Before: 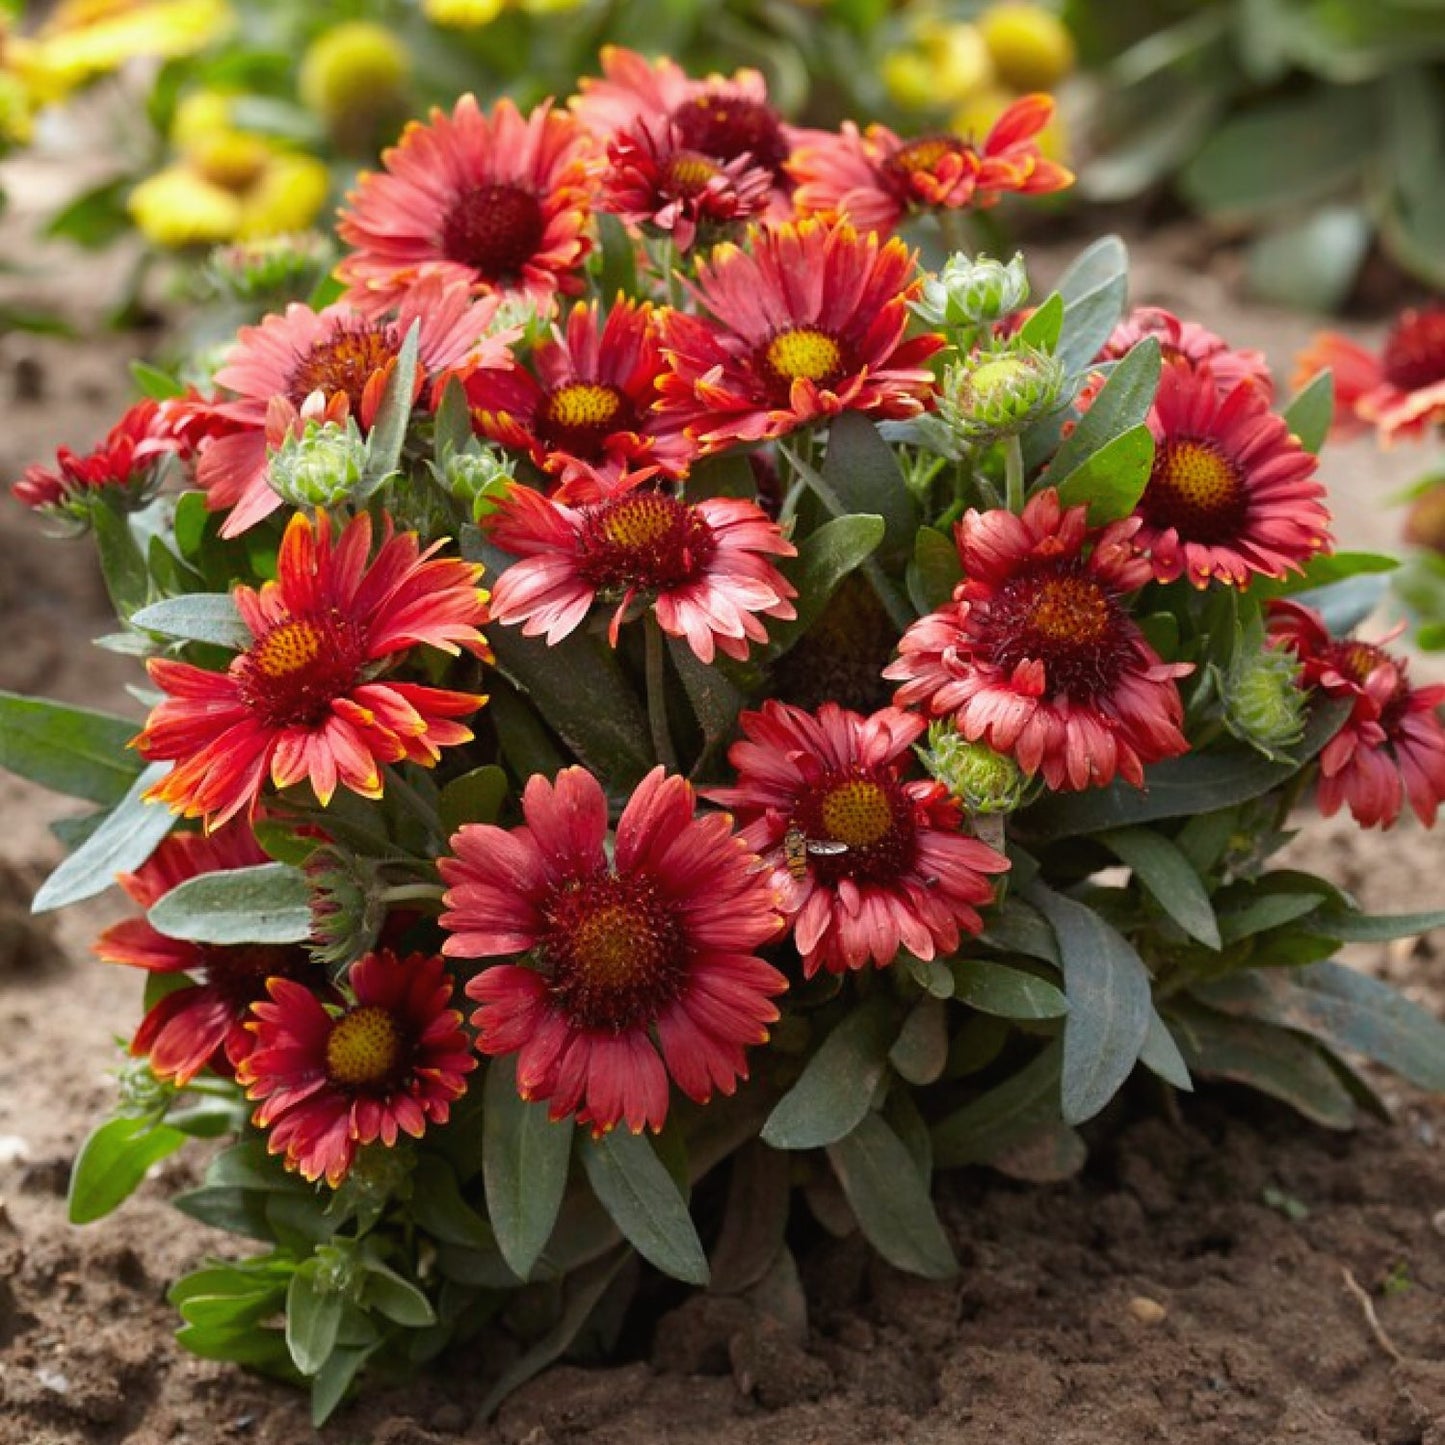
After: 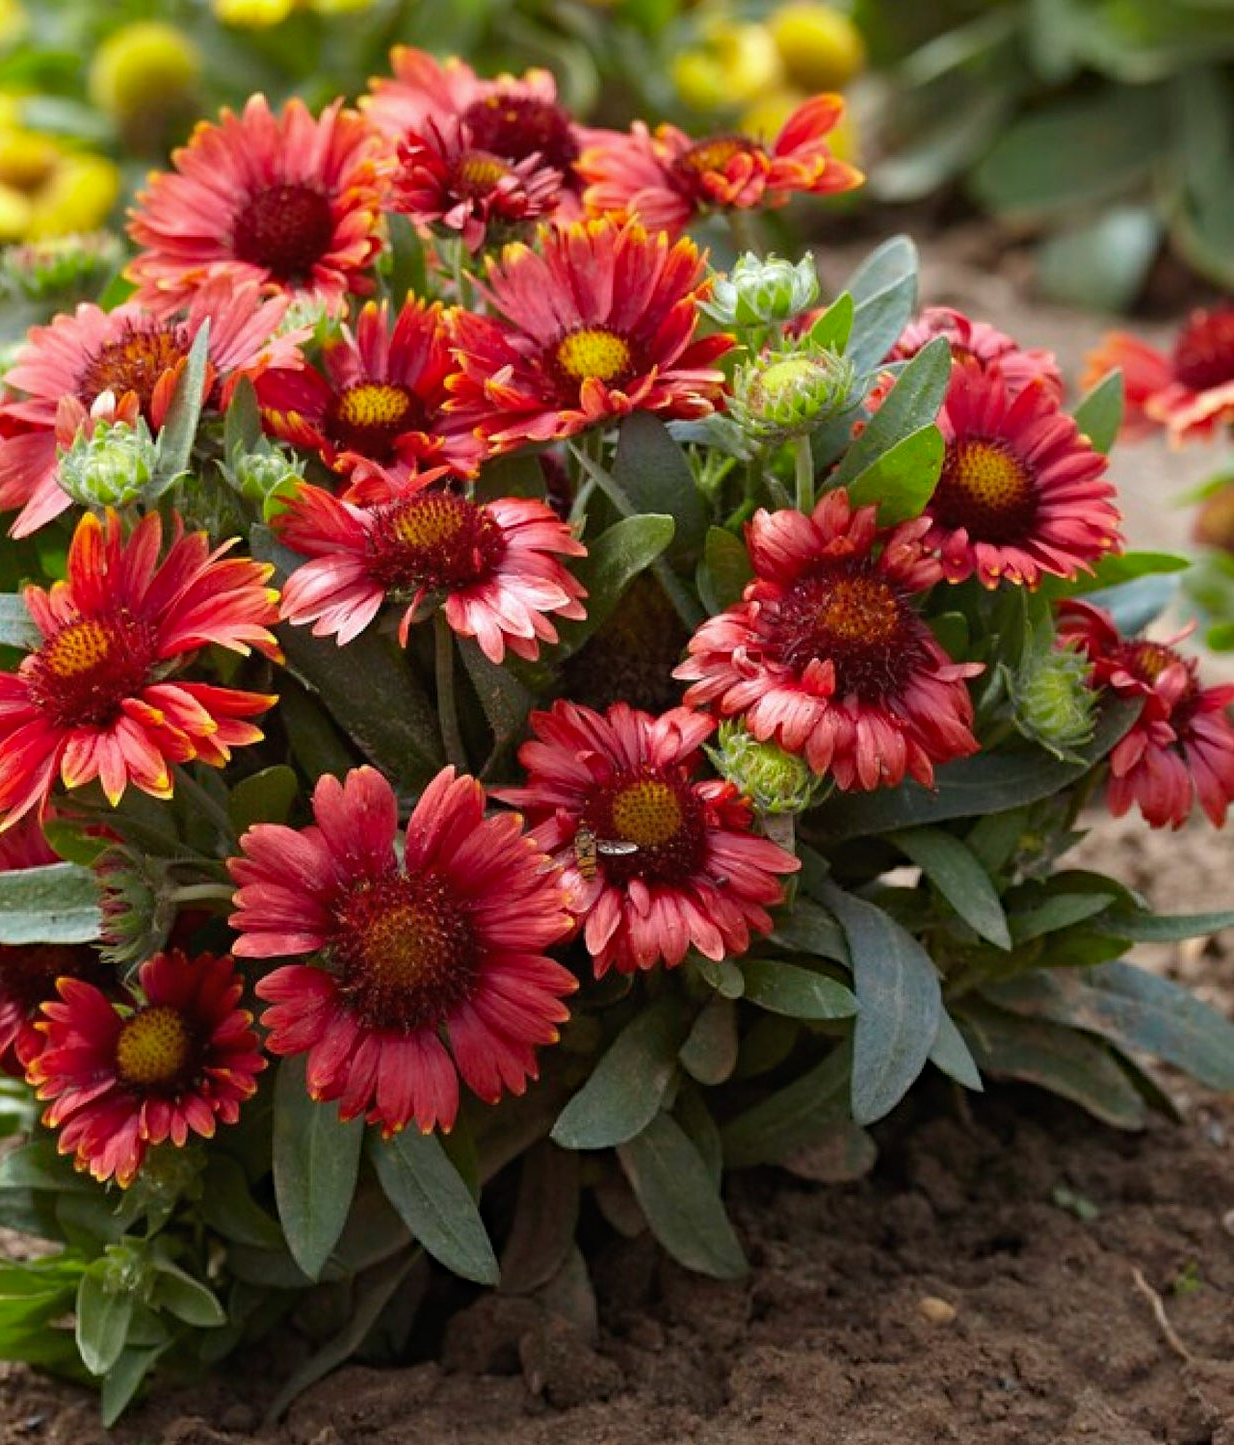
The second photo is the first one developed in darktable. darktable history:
crop and rotate: left 14.584%
haze removal: compatibility mode true, adaptive false
